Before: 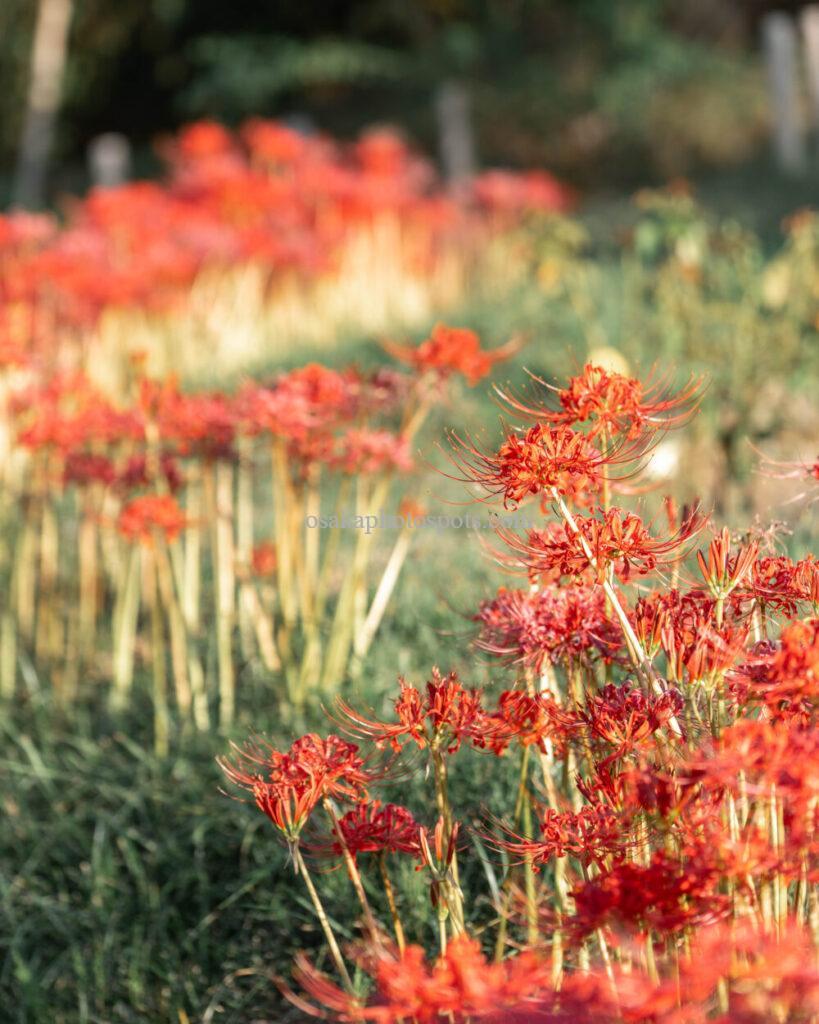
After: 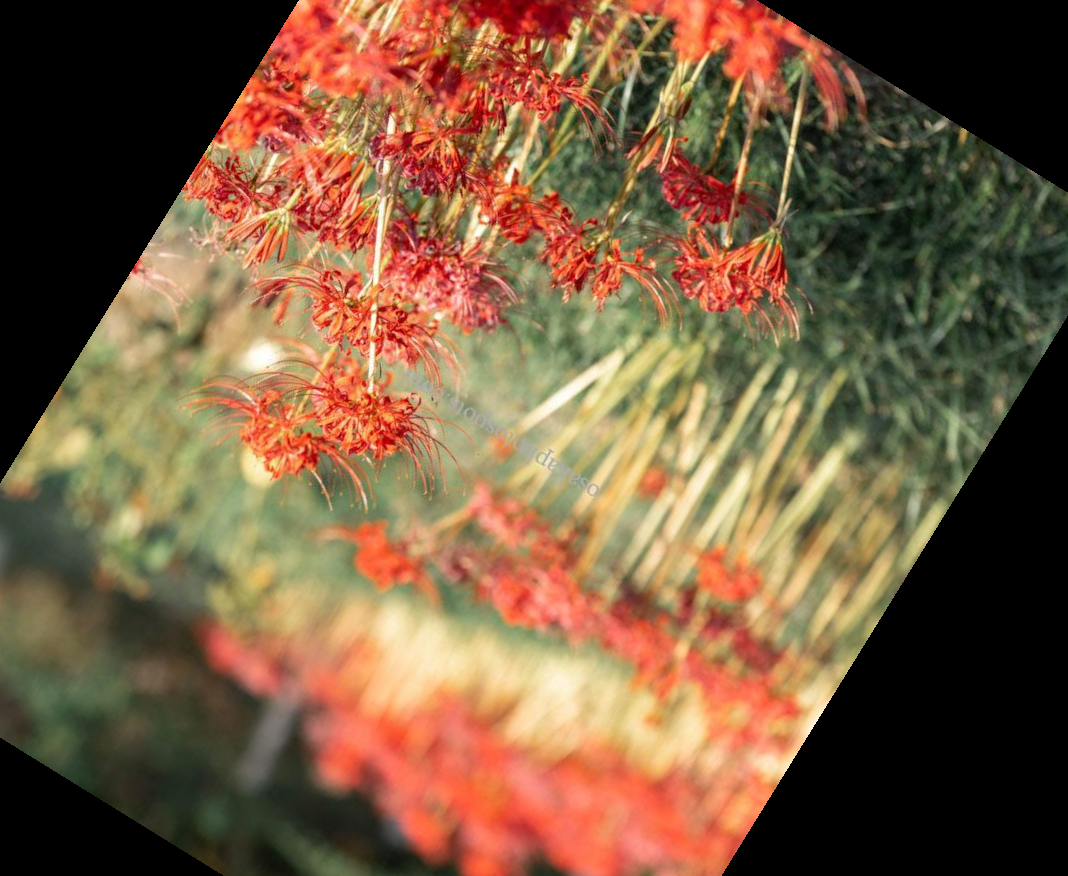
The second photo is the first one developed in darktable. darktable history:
crop and rotate: angle 148.27°, left 9.143%, top 15.668%, right 4.388%, bottom 16.989%
